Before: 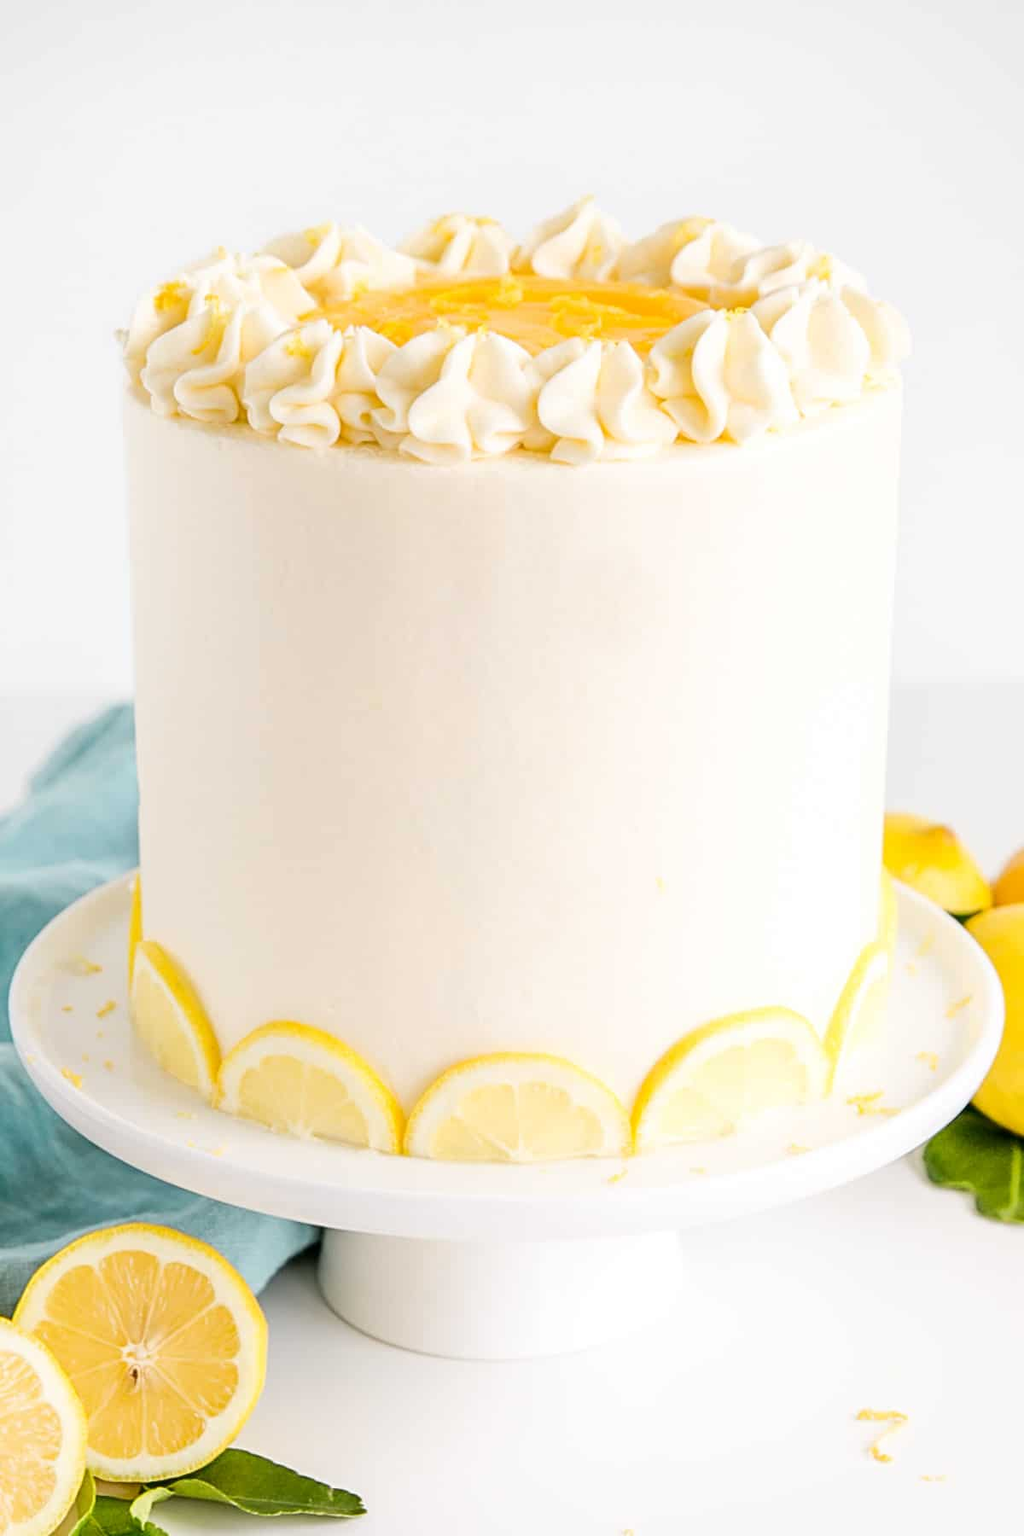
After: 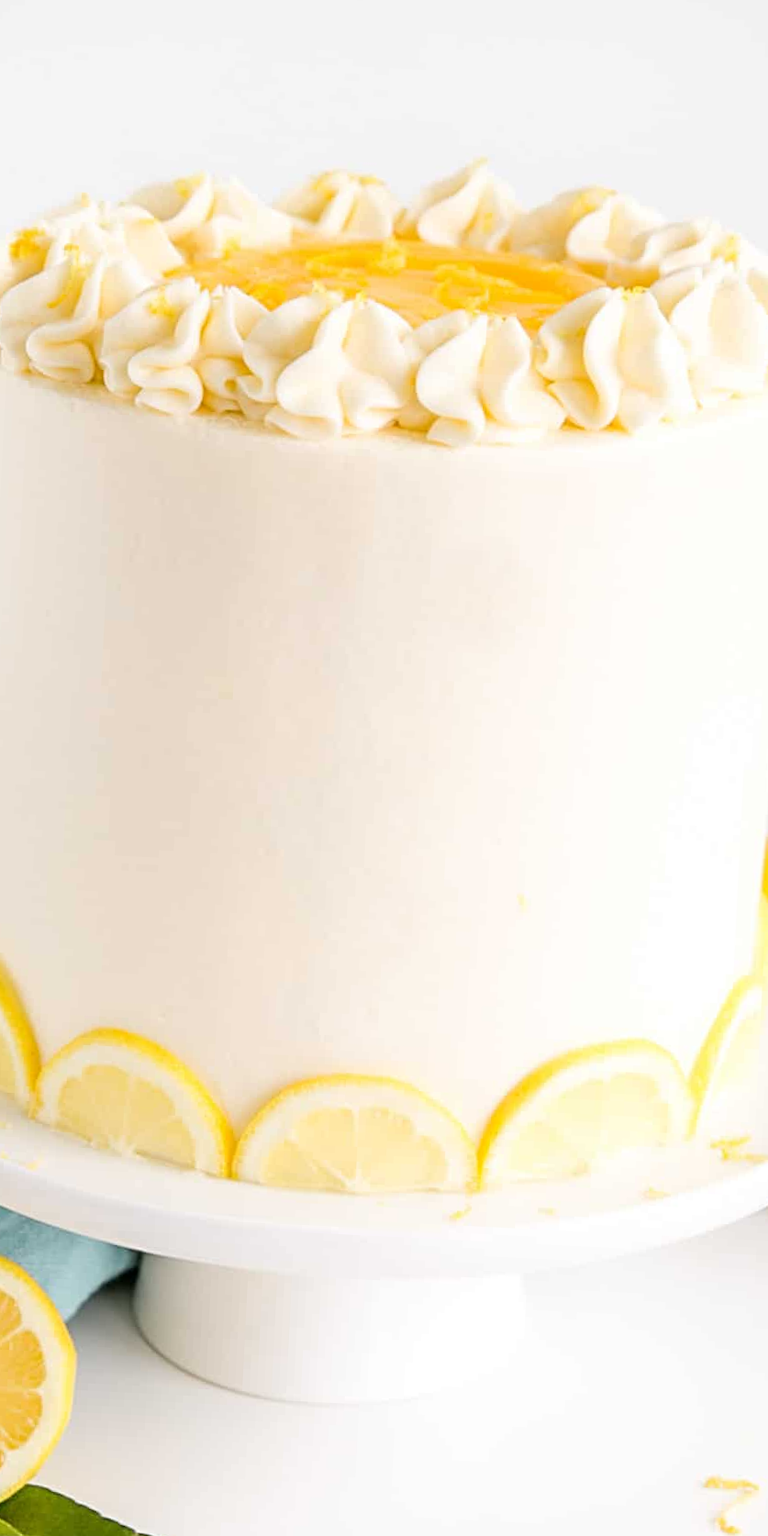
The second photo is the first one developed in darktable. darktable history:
crop and rotate: angle -2.87°, left 14.044%, top 0.045%, right 11.001%, bottom 0.081%
